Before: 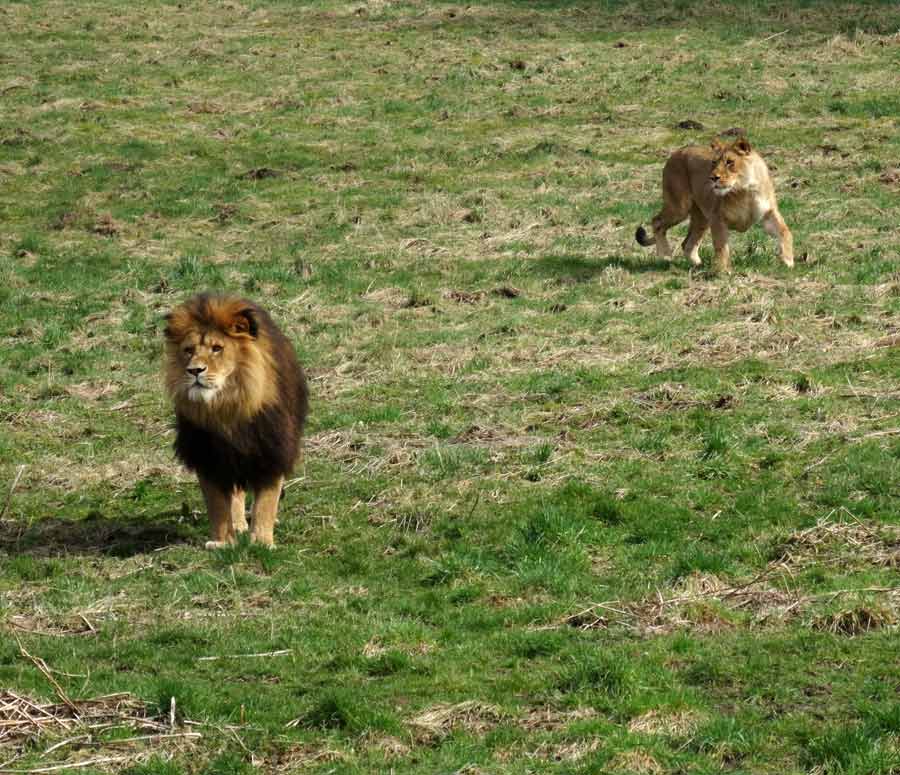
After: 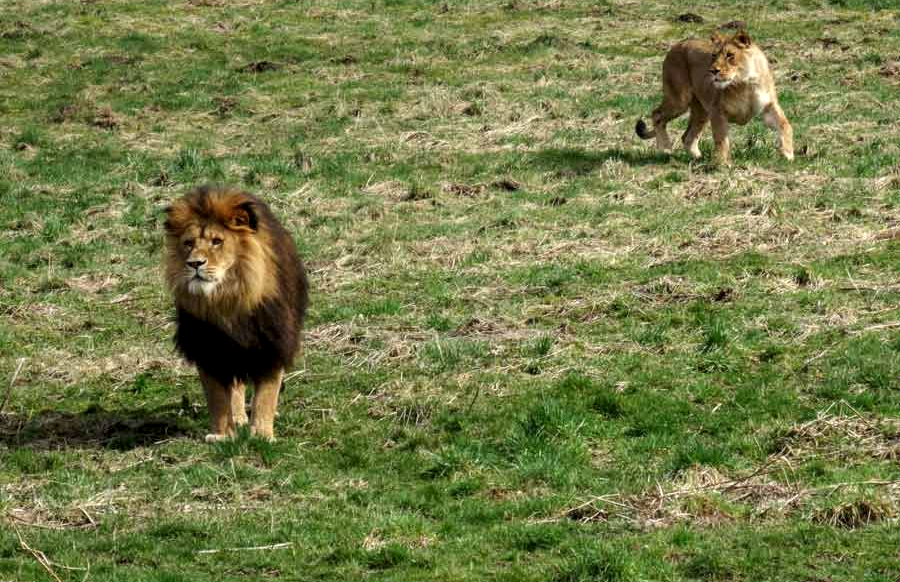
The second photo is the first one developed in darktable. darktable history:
local contrast: detail 130%
crop: top 13.923%, bottom 10.912%
